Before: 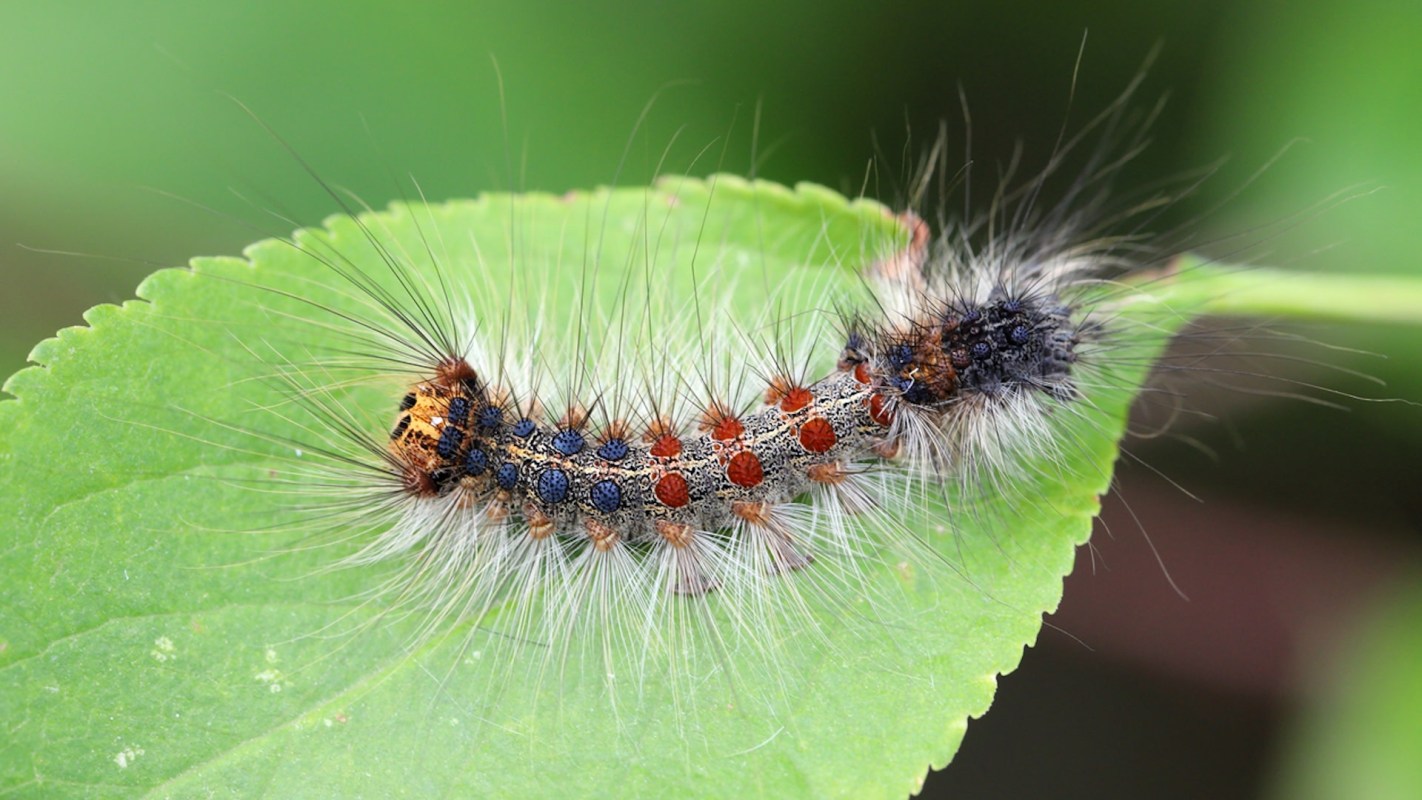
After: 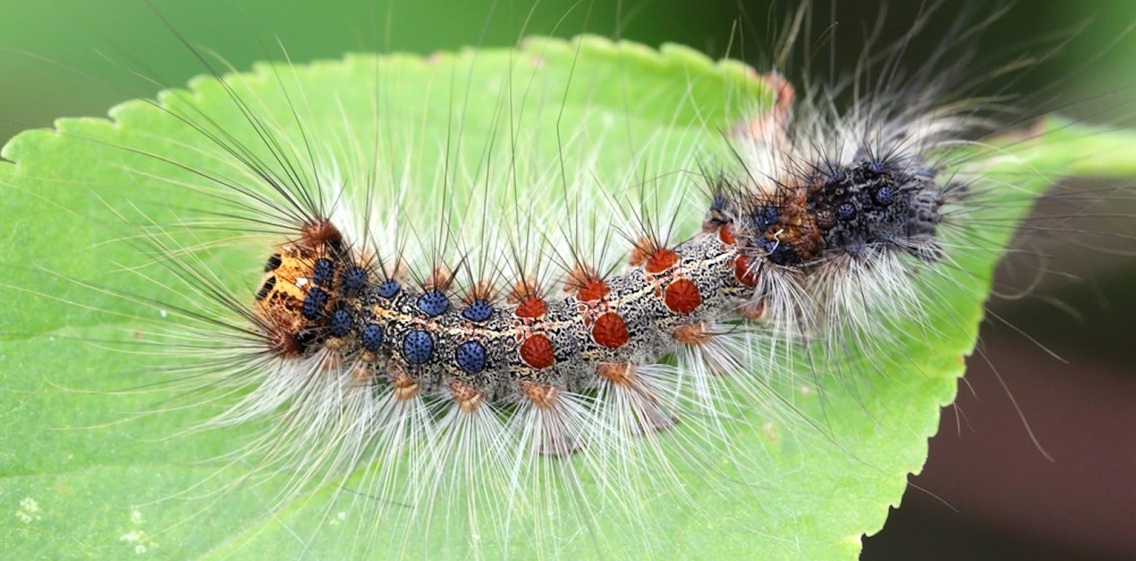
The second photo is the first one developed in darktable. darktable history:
exposure: exposure 0.128 EV, compensate highlight preservation false
crop: left 9.526%, top 17.377%, right 10.551%, bottom 12.4%
sharpen: radius 2.872, amount 0.853, threshold 47.317
